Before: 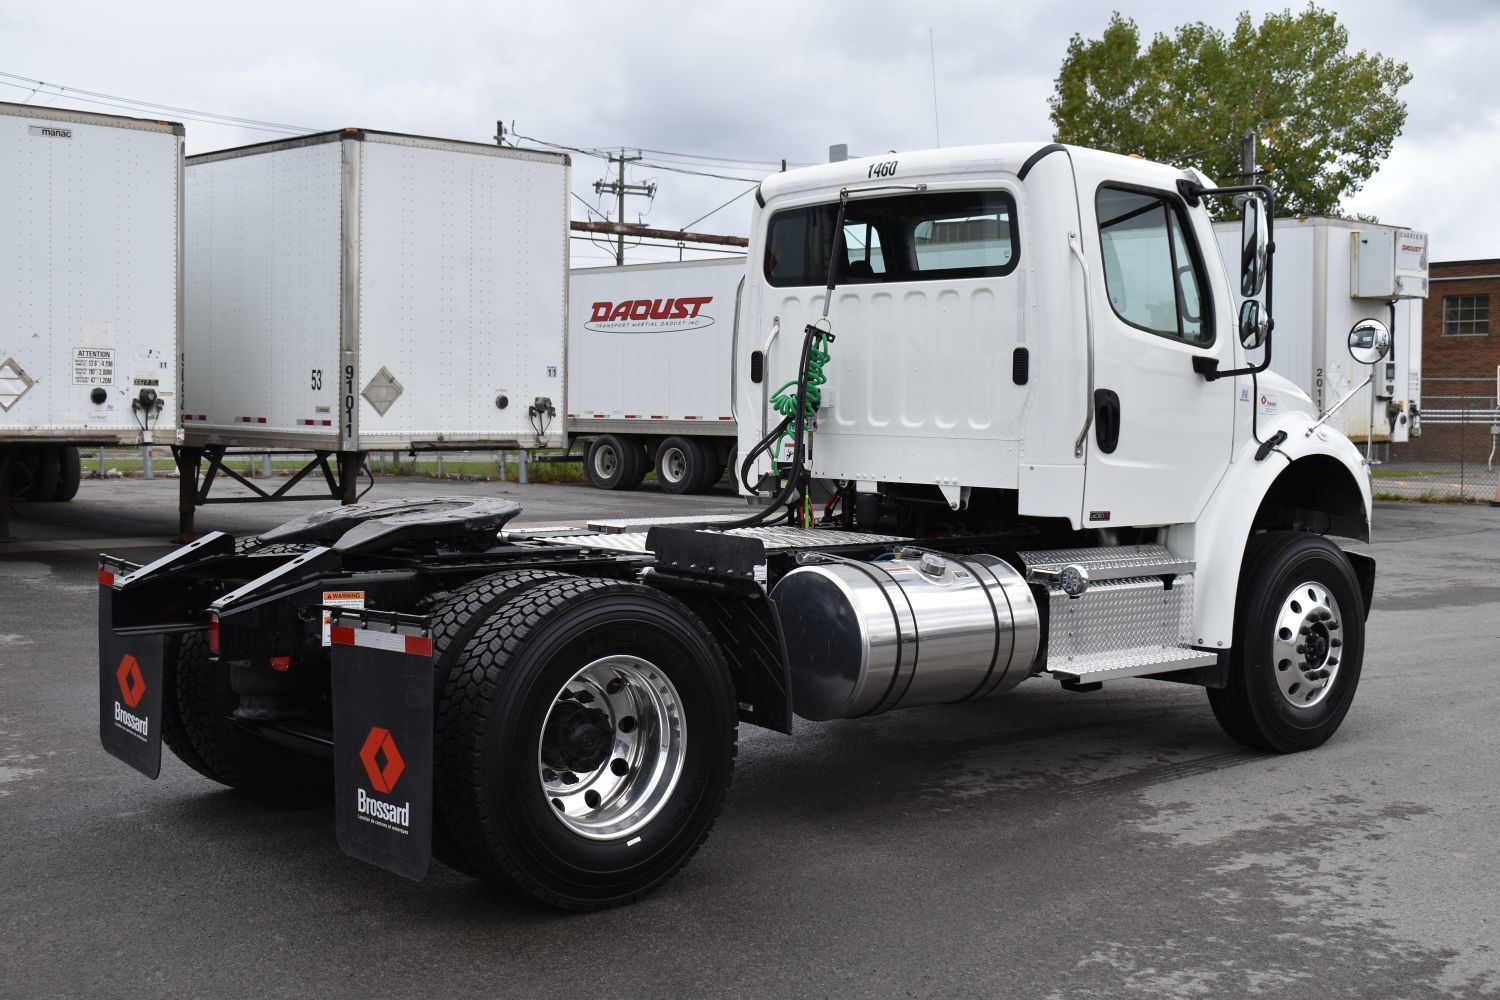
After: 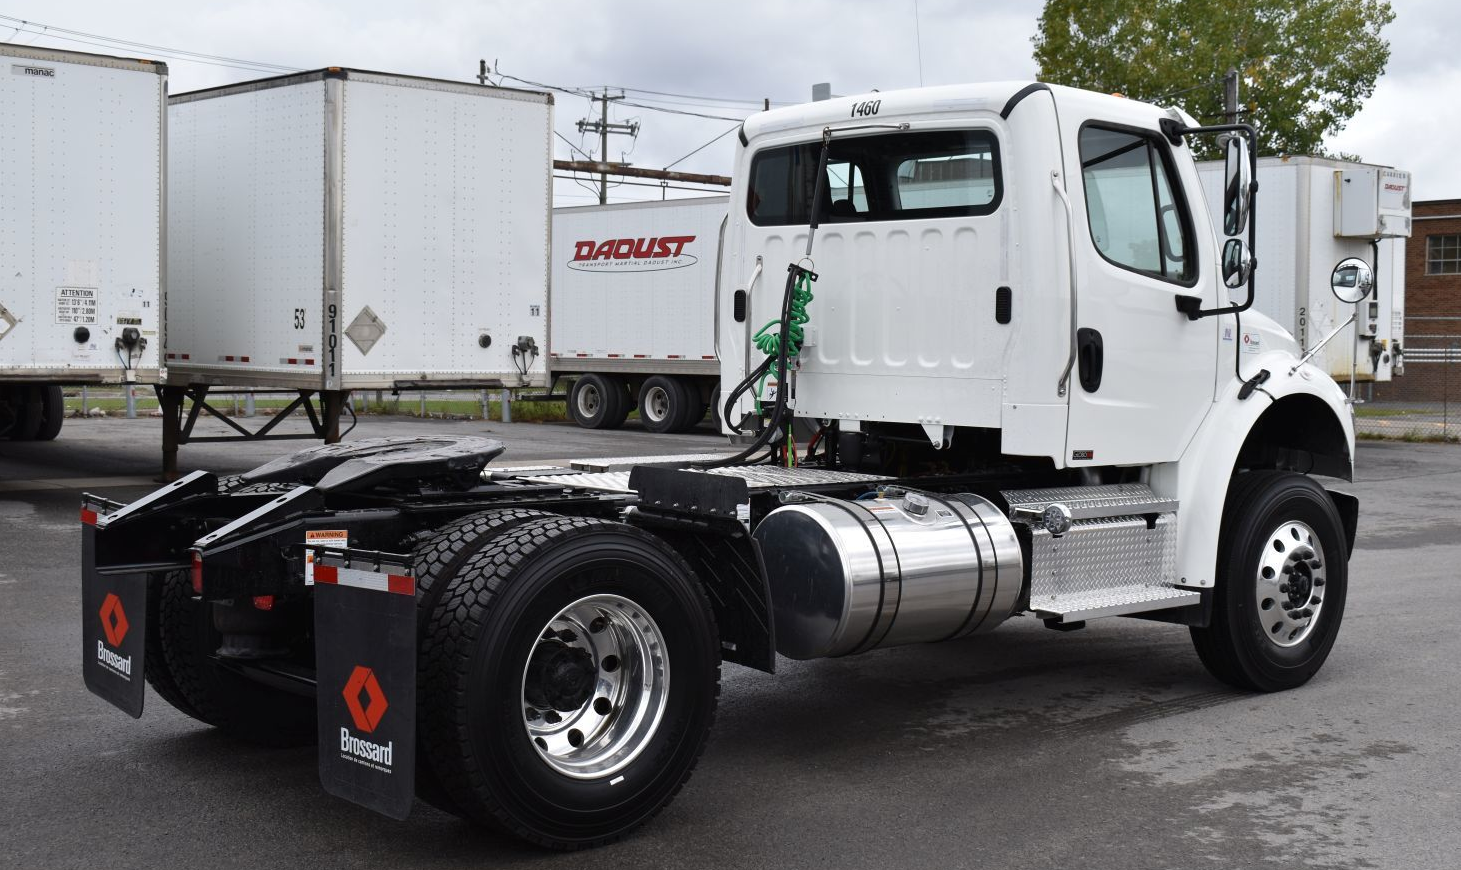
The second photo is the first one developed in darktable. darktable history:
crop: left 1.137%, top 6.126%, right 1.41%, bottom 6.792%
